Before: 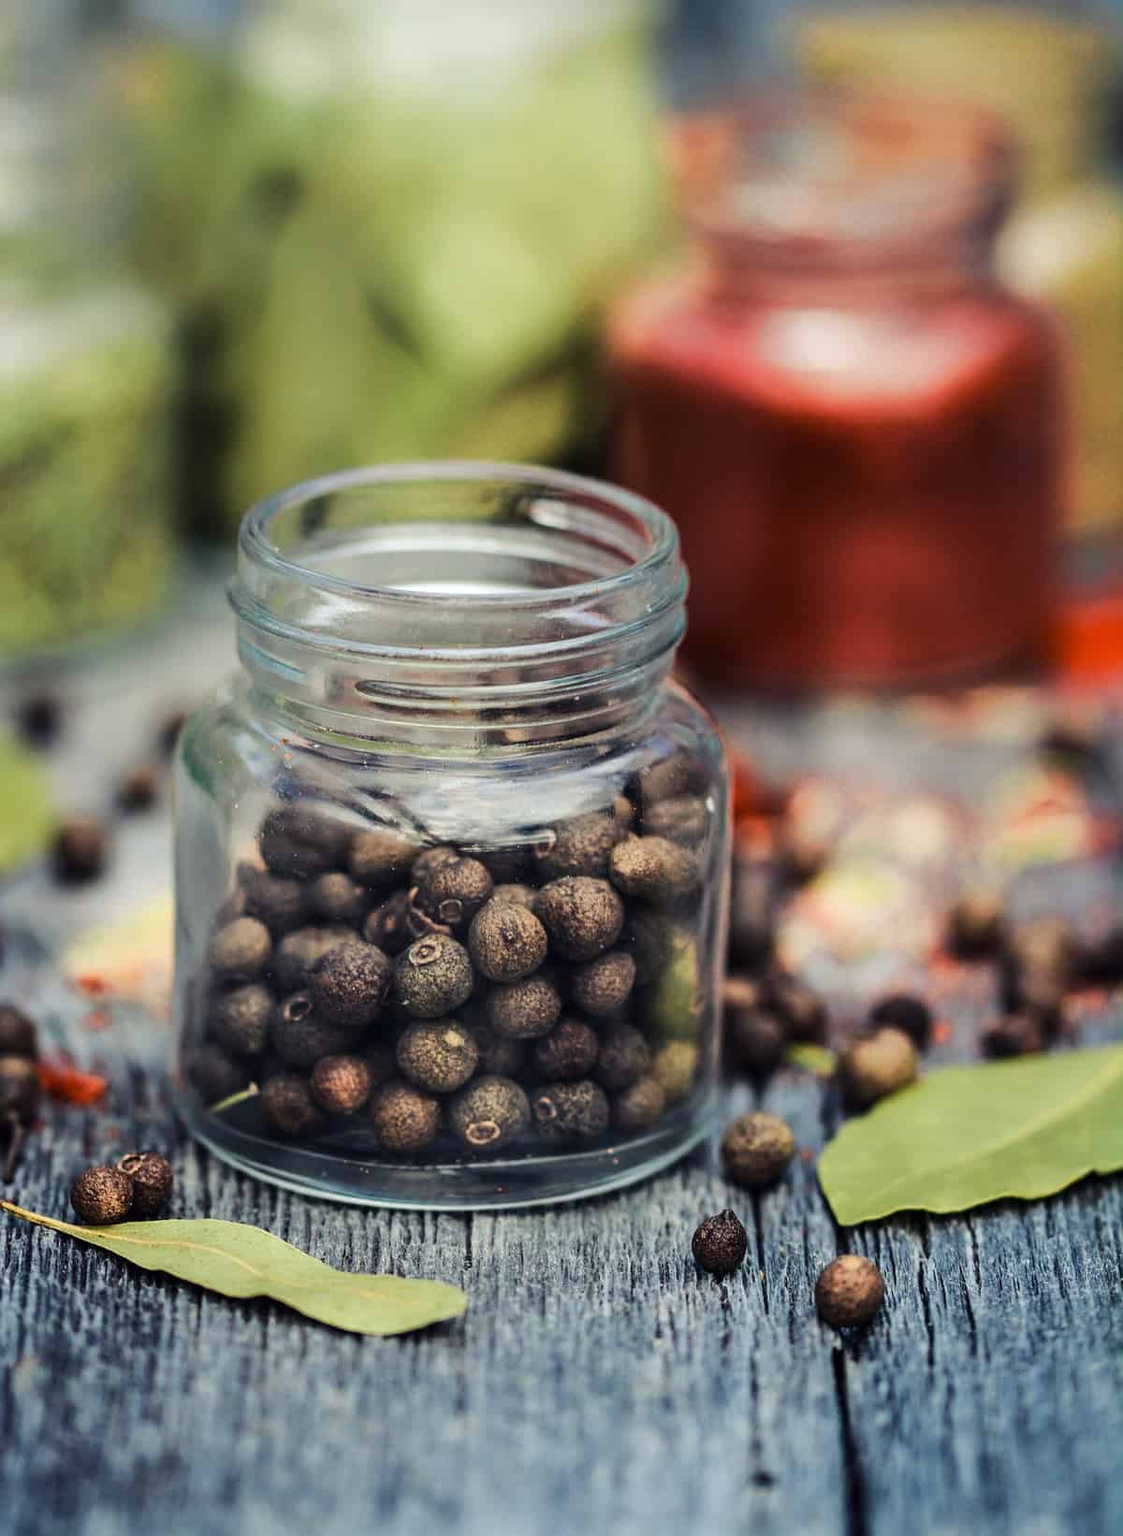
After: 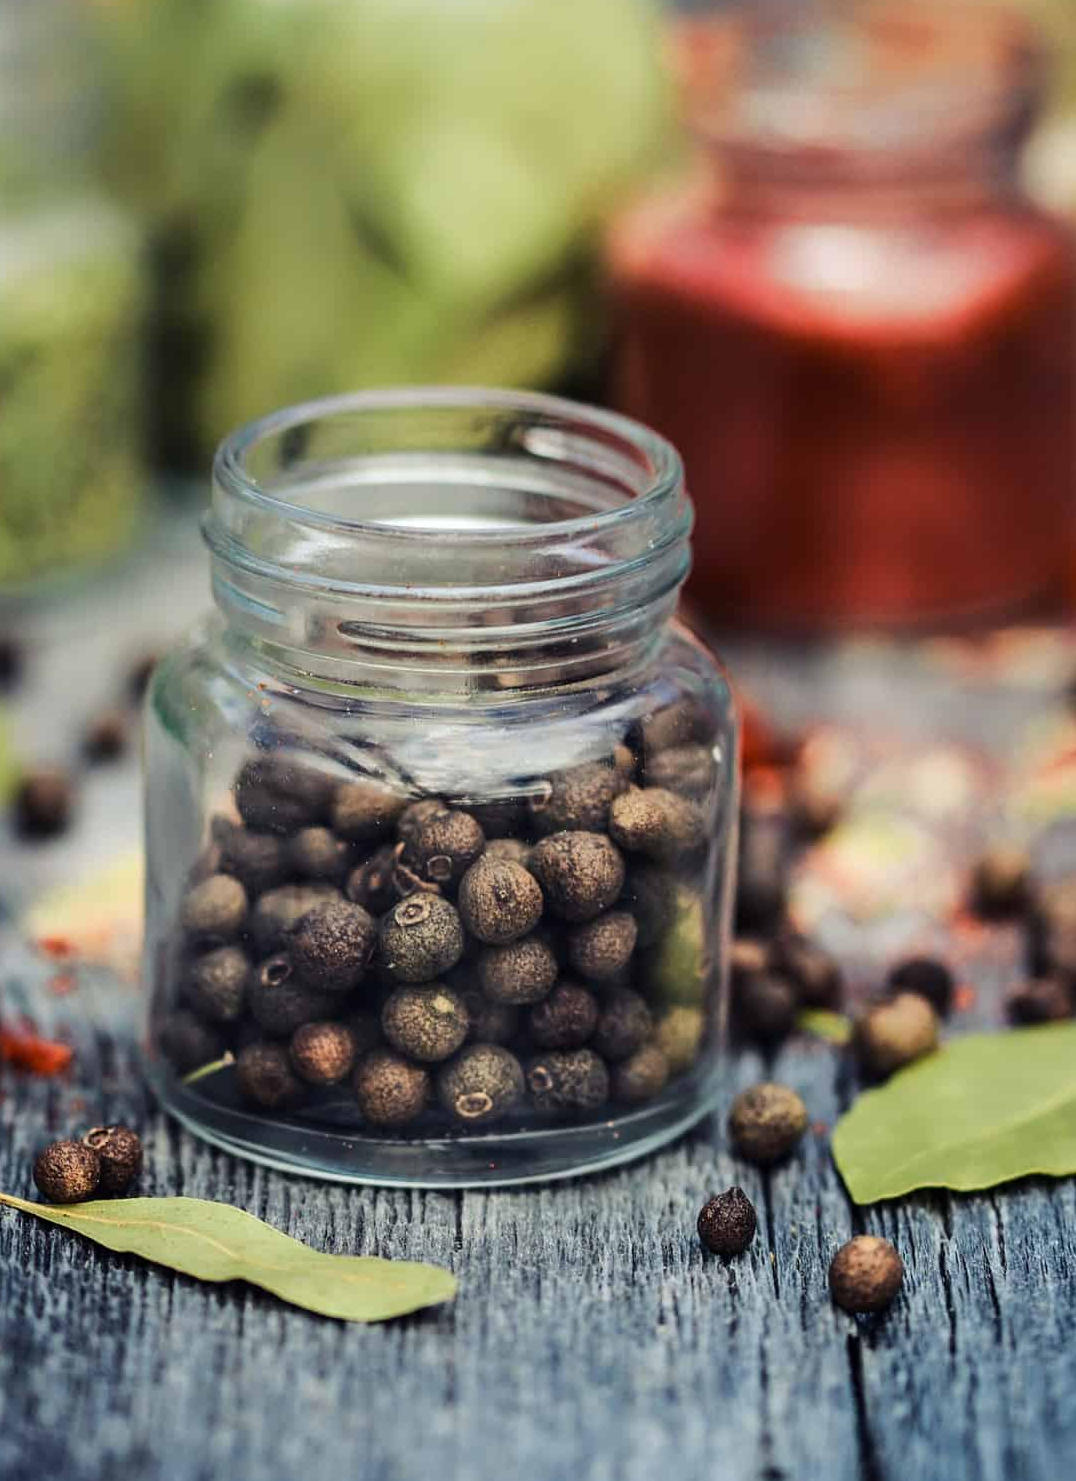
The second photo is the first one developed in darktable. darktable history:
crop: left 3.518%, top 6.48%, right 6.815%, bottom 3.272%
